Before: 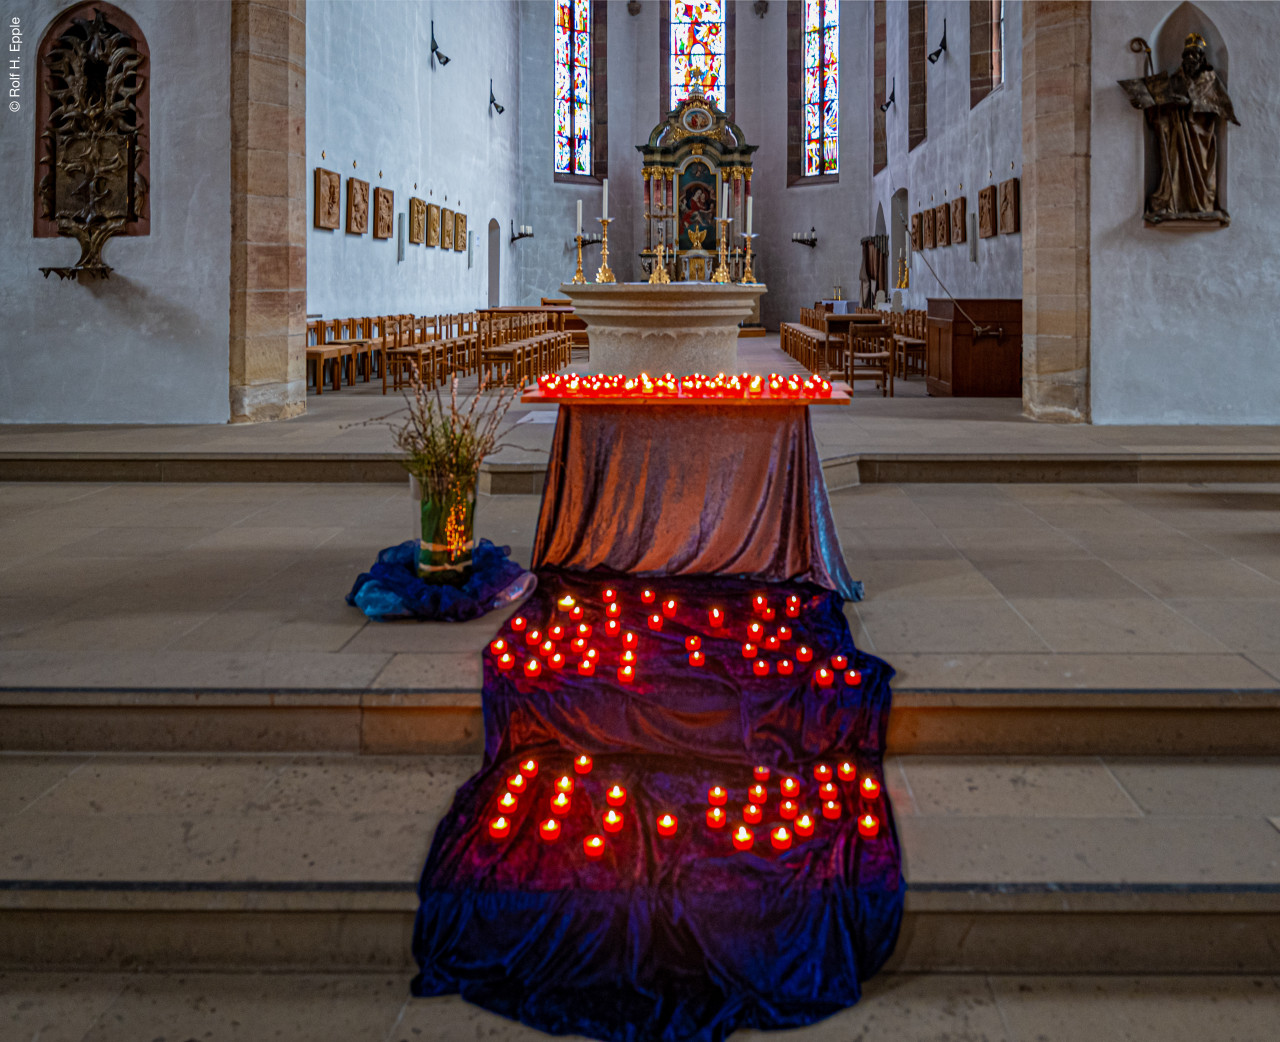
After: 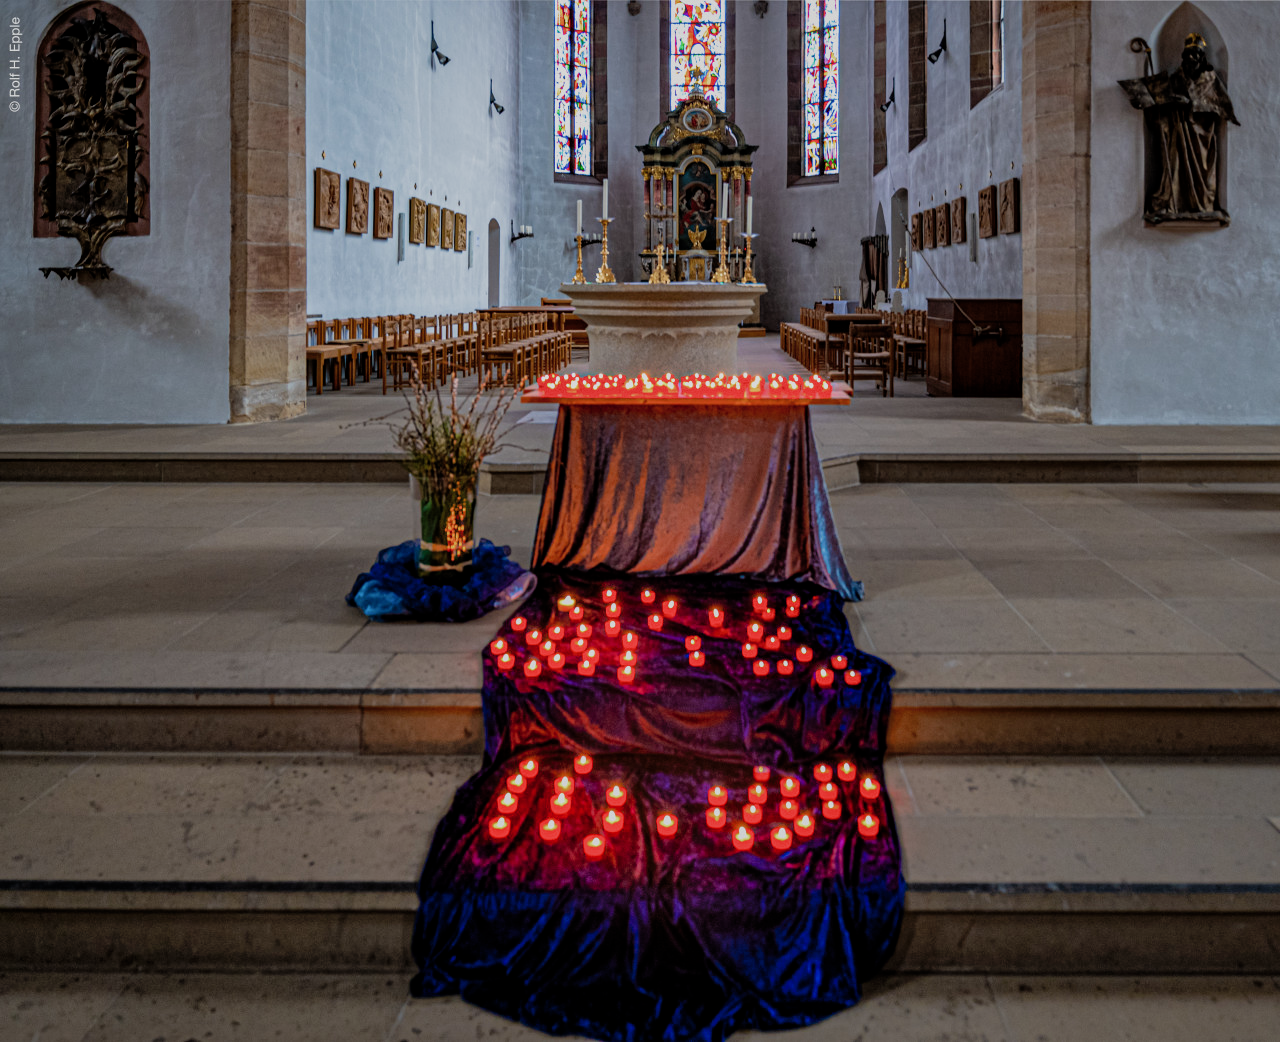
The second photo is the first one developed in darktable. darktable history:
shadows and highlights: on, module defaults
filmic rgb: middle gray luminance 21.73%, black relative exposure -14 EV, white relative exposure 2.96 EV, threshold 6 EV, target black luminance 0%, hardness 8.81, latitude 59.69%, contrast 1.208, highlights saturation mix 5%, shadows ↔ highlights balance 41.6%, add noise in highlights 0, color science v3 (2019), use custom middle-gray values true, iterations of high-quality reconstruction 0, contrast in highlights soft, enable highlight reconstruction true
